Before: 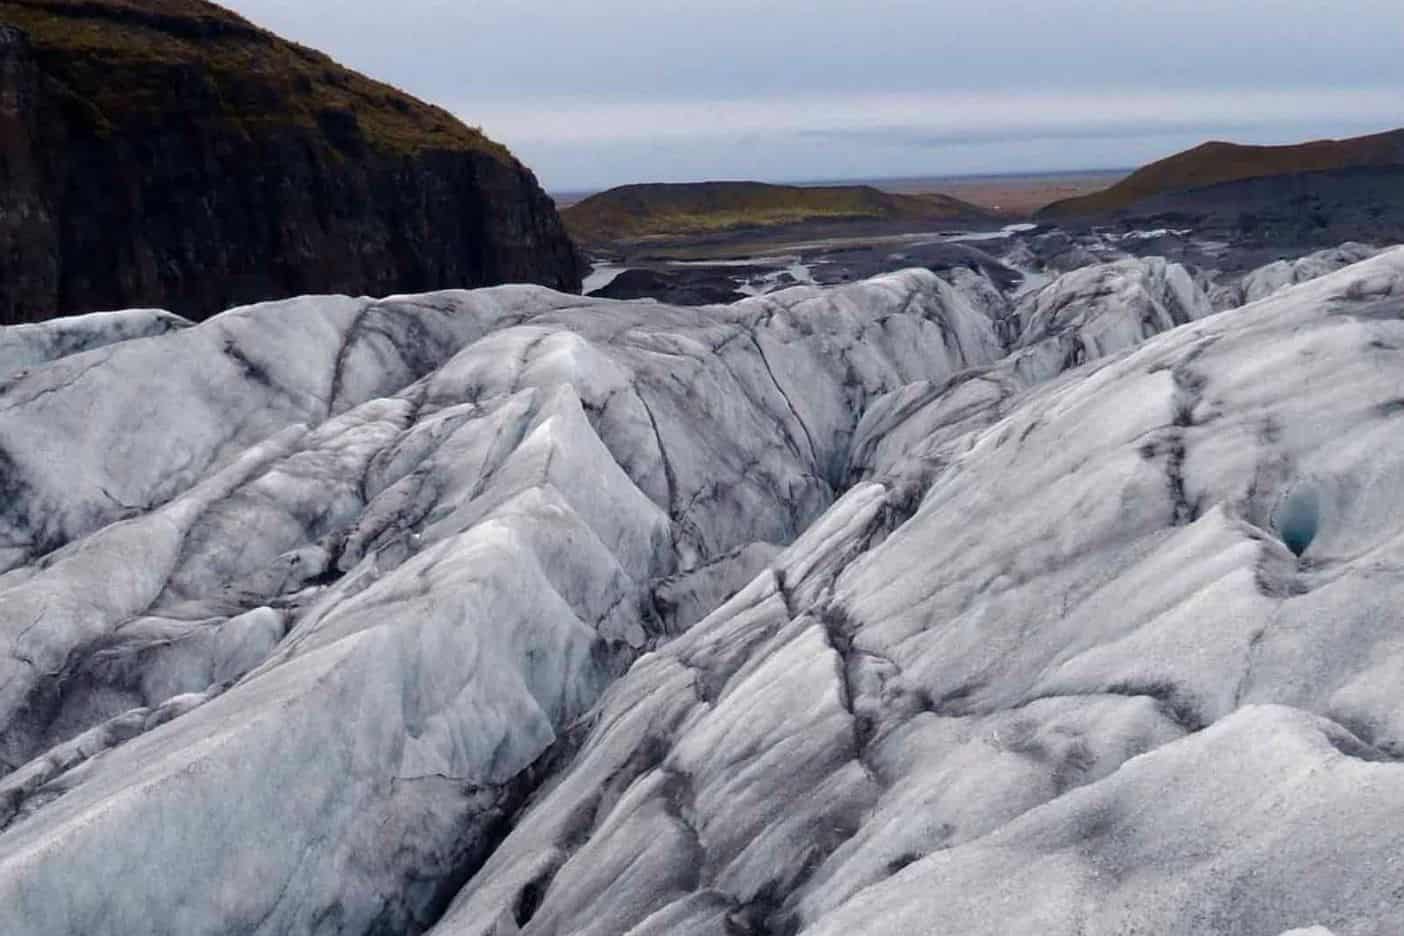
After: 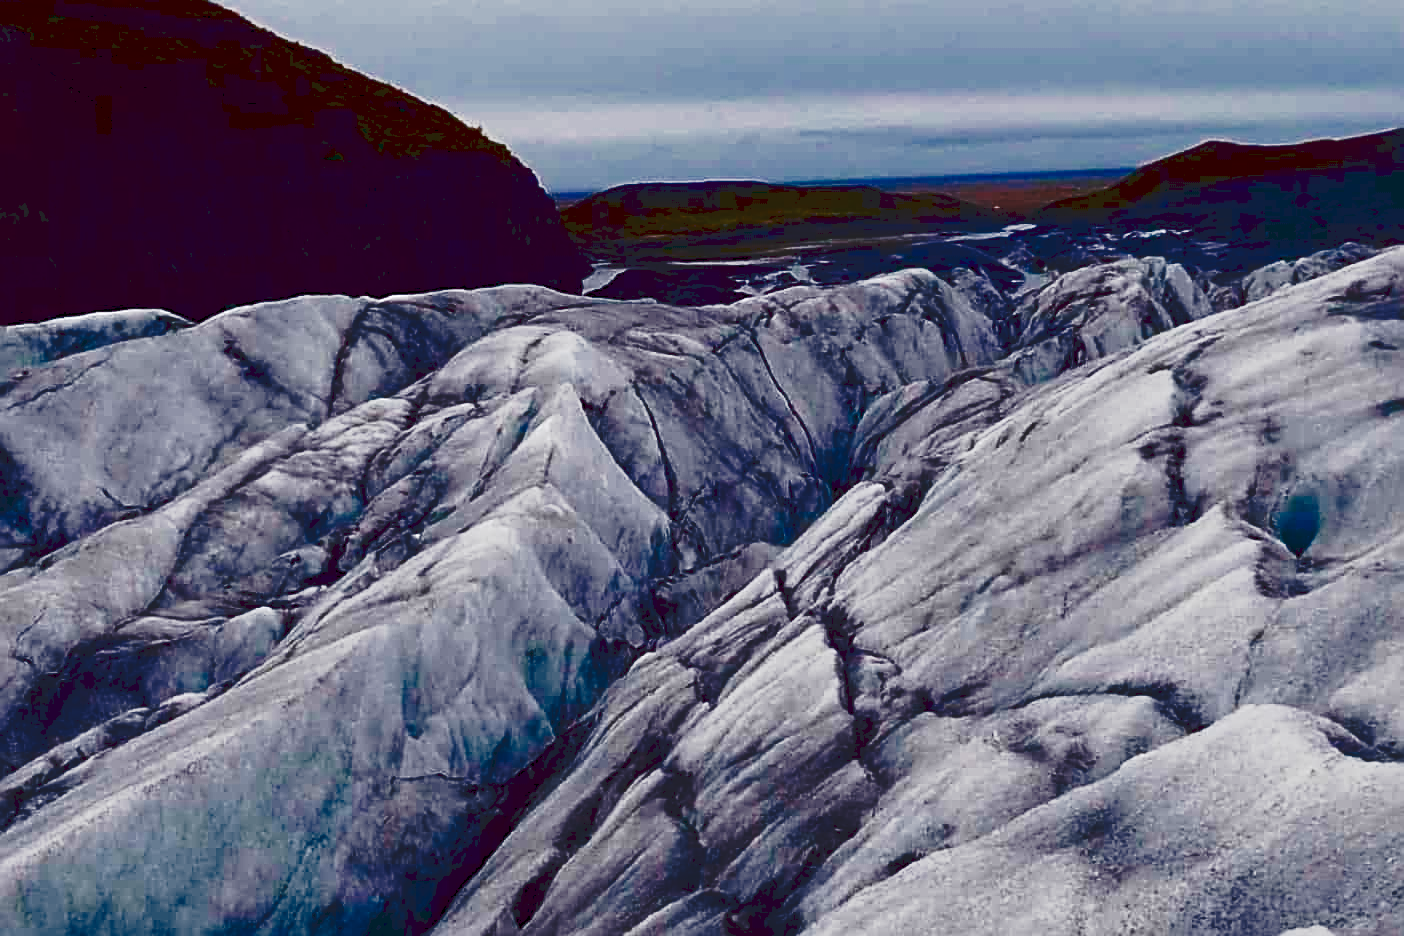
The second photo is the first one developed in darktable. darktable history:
contrast brightness saturation: brightness -1, saturation 1
tone curve: curves: ch0 [(0, 0) (0.003, 0.128) (0.011, 0.133) (0.025, 0.133) (0.044, 0.141) (0.069, 0.152) (0.1, 0.169) (0.136, 0.201) (0.177, 0.239) (0.224, 0.294) (0.277, 0.358) (0.335, 0.428) (0.399, 0.488) (0.468, 0.55) (0.543, 0.611) (0.623, 0.678) (0.709, 0.755) (0.801, 0.843) (0.898, 0.91) (1, 1)], preserve colors none
base curve: curves: ch0 [(0, 0) (0.088, 0.125) (0.176, 0.251) (0.354, 0.501) (0.613, 0.749) (1, 0.877)], preserve colors none
sharpen: radius 2.676, amount 0.669
color zones: curves: ch0 [(0, 0.5) (0.125, 0.4) (0.25, 0.5) (0.375, 0.4) (0.5, 0.4) (0.625, 0.35) (0.75, 0.35) (0.875, 0.5)]; ch1 [(0, 0.35) (0.125, 0.45) (0.25, 0.35) (0.375, 0.35) (0.5, 0.35) (0.625, 0.35) (0.75, 0.45) (0.875, 0.35)]; ch2 [(0, 0.6) (0.125, 0.5) (0.25, 0.5) (0.375, 0.6) (0.5, 0.6) (0.625, 0.5) (0.75, 0.5) (0.875, 0.5)]
color balance: lift [1, 1.001, 0.999, 1.001], gamma [1, 1.004, 1.007, 0.993], gain [1, 0.991, 0.987, 1.013], contrast 7.5%, contrast fulcrum 10%, output saturation 115%
